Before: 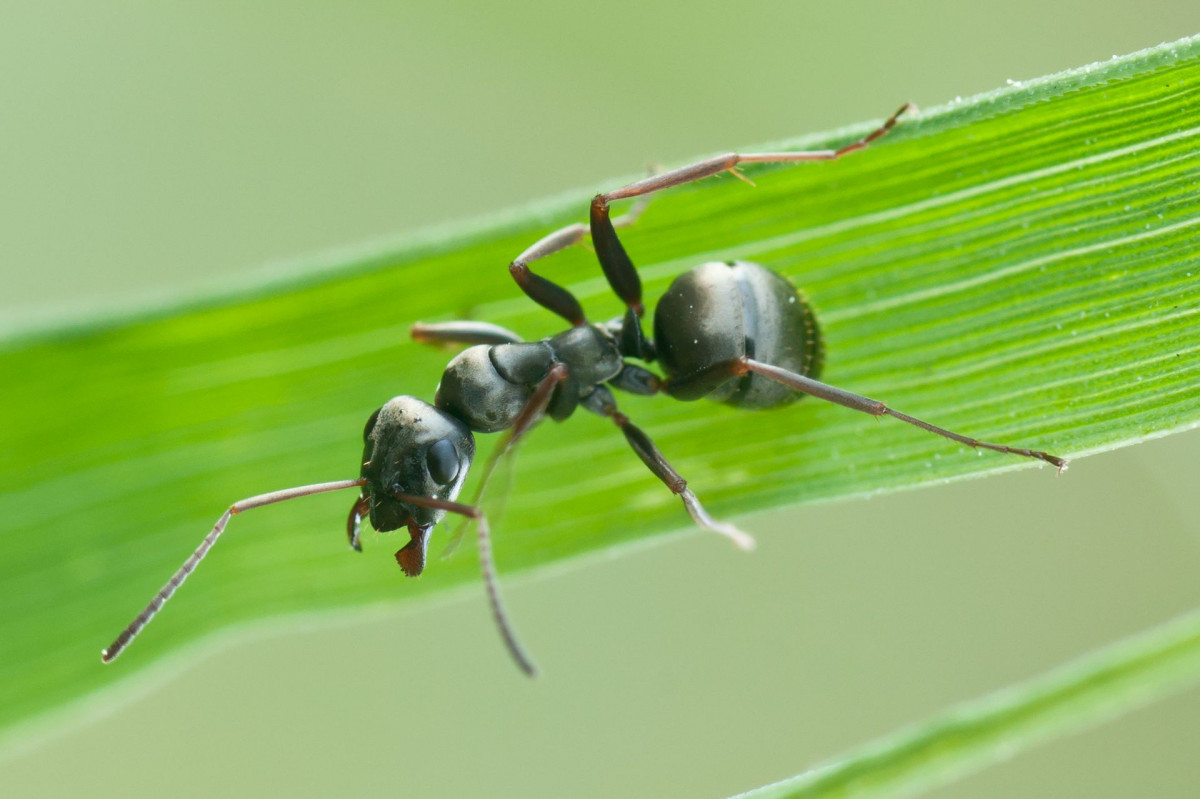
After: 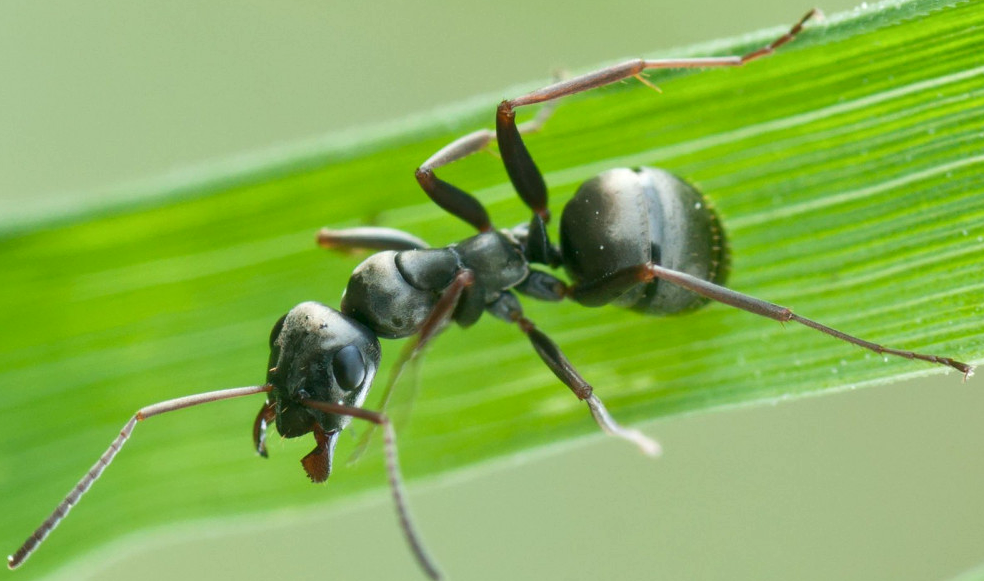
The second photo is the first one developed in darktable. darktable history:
local contrast: highlights 100%, shadows 100%, detail 120%, midtone range 0.2
crop: left 7.856%, top 11.836%, right 10.12%, bottom 15.387%
